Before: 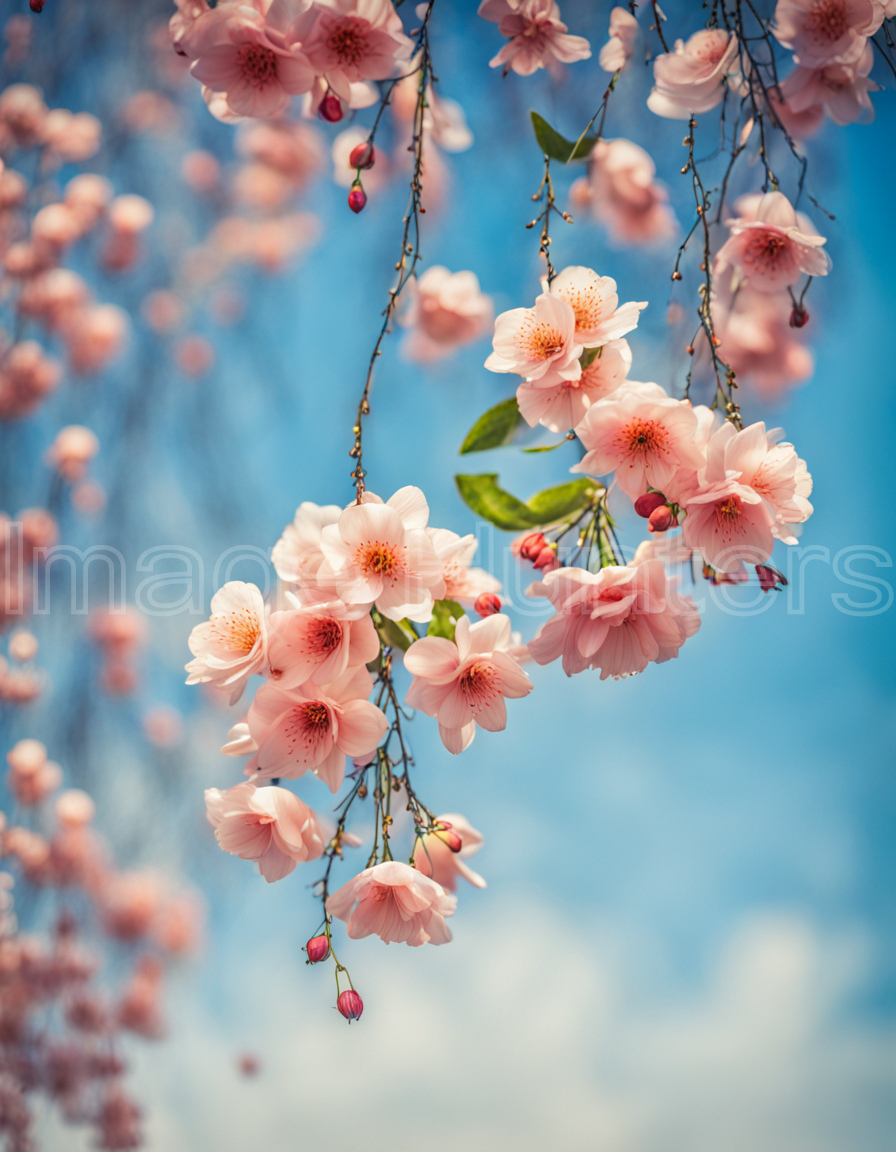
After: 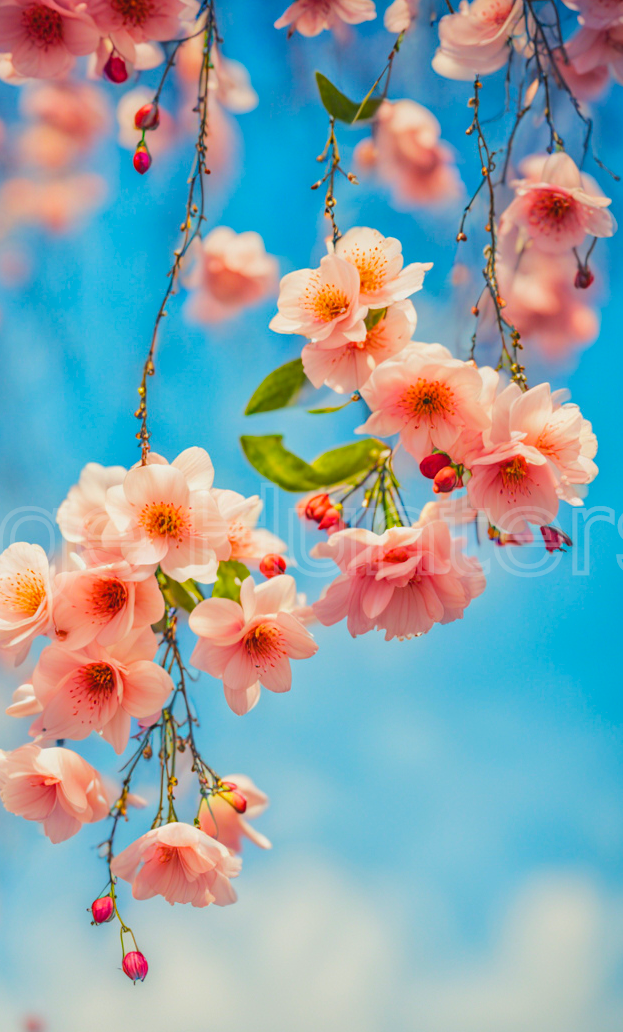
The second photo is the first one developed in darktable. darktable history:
crop and rotate: left 24.086%, top 3.417%, right 6.328%, bottom 6.979%
contrast brightness saturation: contrast -0.1, saturation -0.083
color balance rgb: power › hue 313.02°, linear chroma grading › global chroma 19.527%, perceptual saturation grading › global saturation 25.727%, perceptual brilliance grading › mid-tones 9.526%, perceptual brilliance grading › shadows 15.443%, global vibrance 9.647%
